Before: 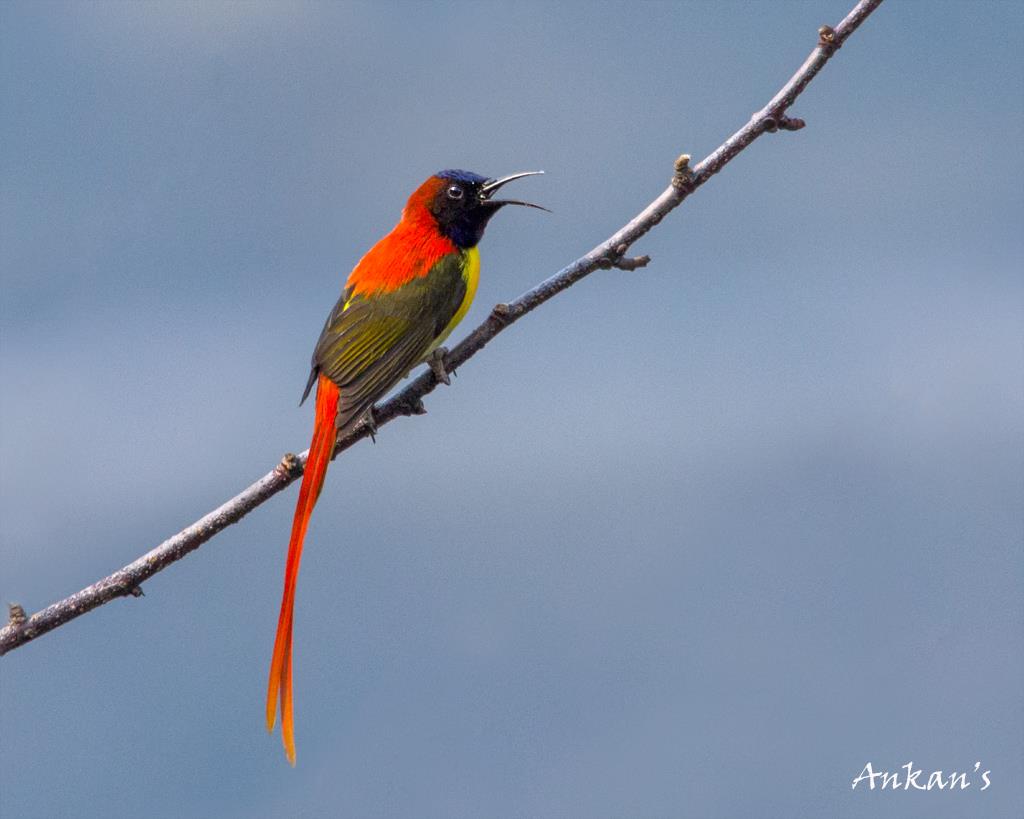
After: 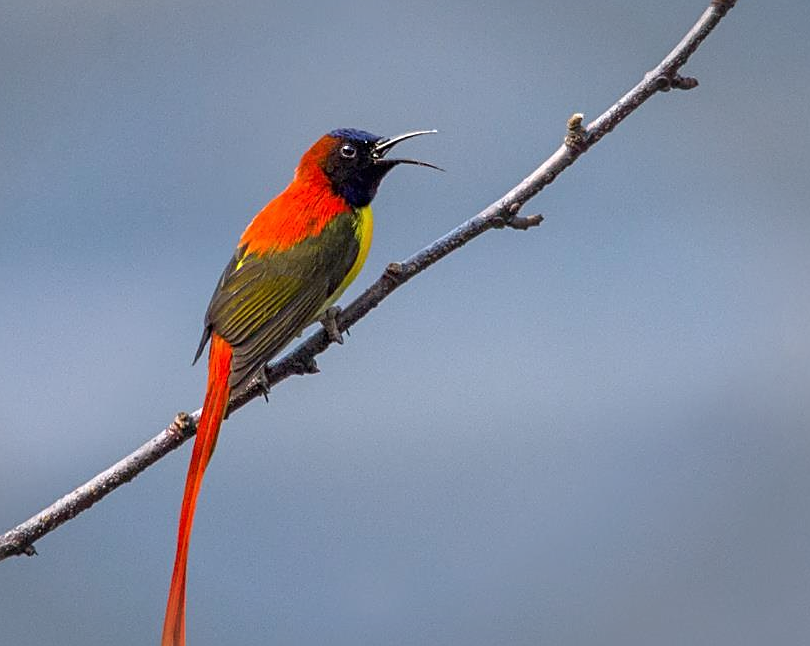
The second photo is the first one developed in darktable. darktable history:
sharpen: on, module defaults
crop and rotate: left 10.503%, top 5.038%, right 10.379%, bottom 16.076%
vignetting: fall-off start 90.48%, fall-off radius 39.07%, brightness -0.188, saturation -0.292, center (-0.148, 0.013), width/height ratio 1.225, shape 1.3, unbound false
